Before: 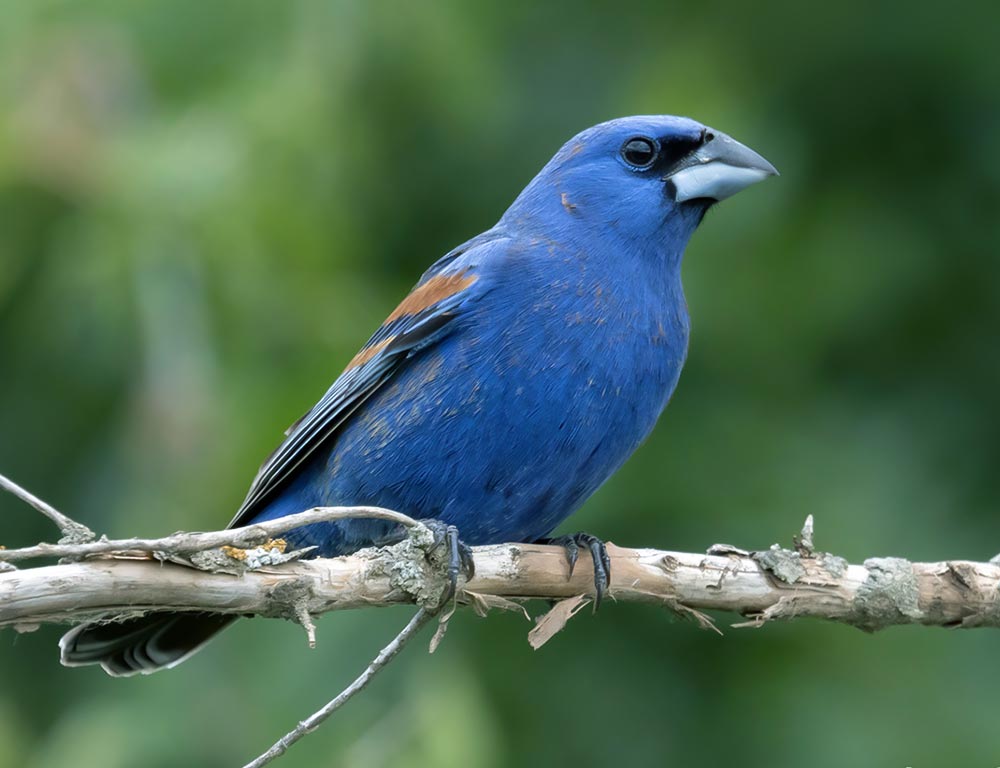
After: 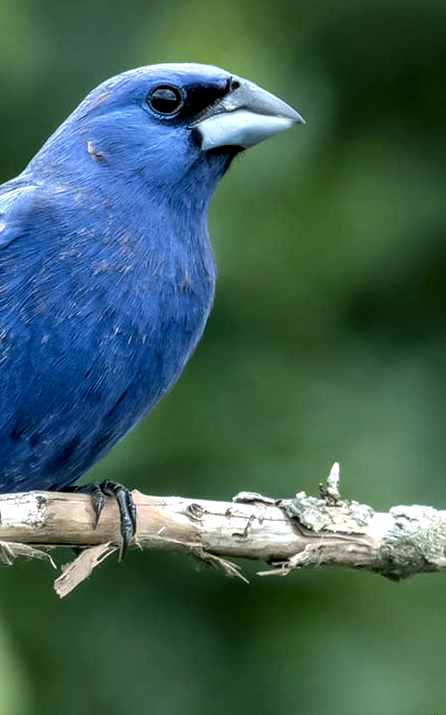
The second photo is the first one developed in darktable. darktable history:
local contrast: highlights 19%, detail 188%
crop: left 47.494%, top 6.894%, right 7.897%
